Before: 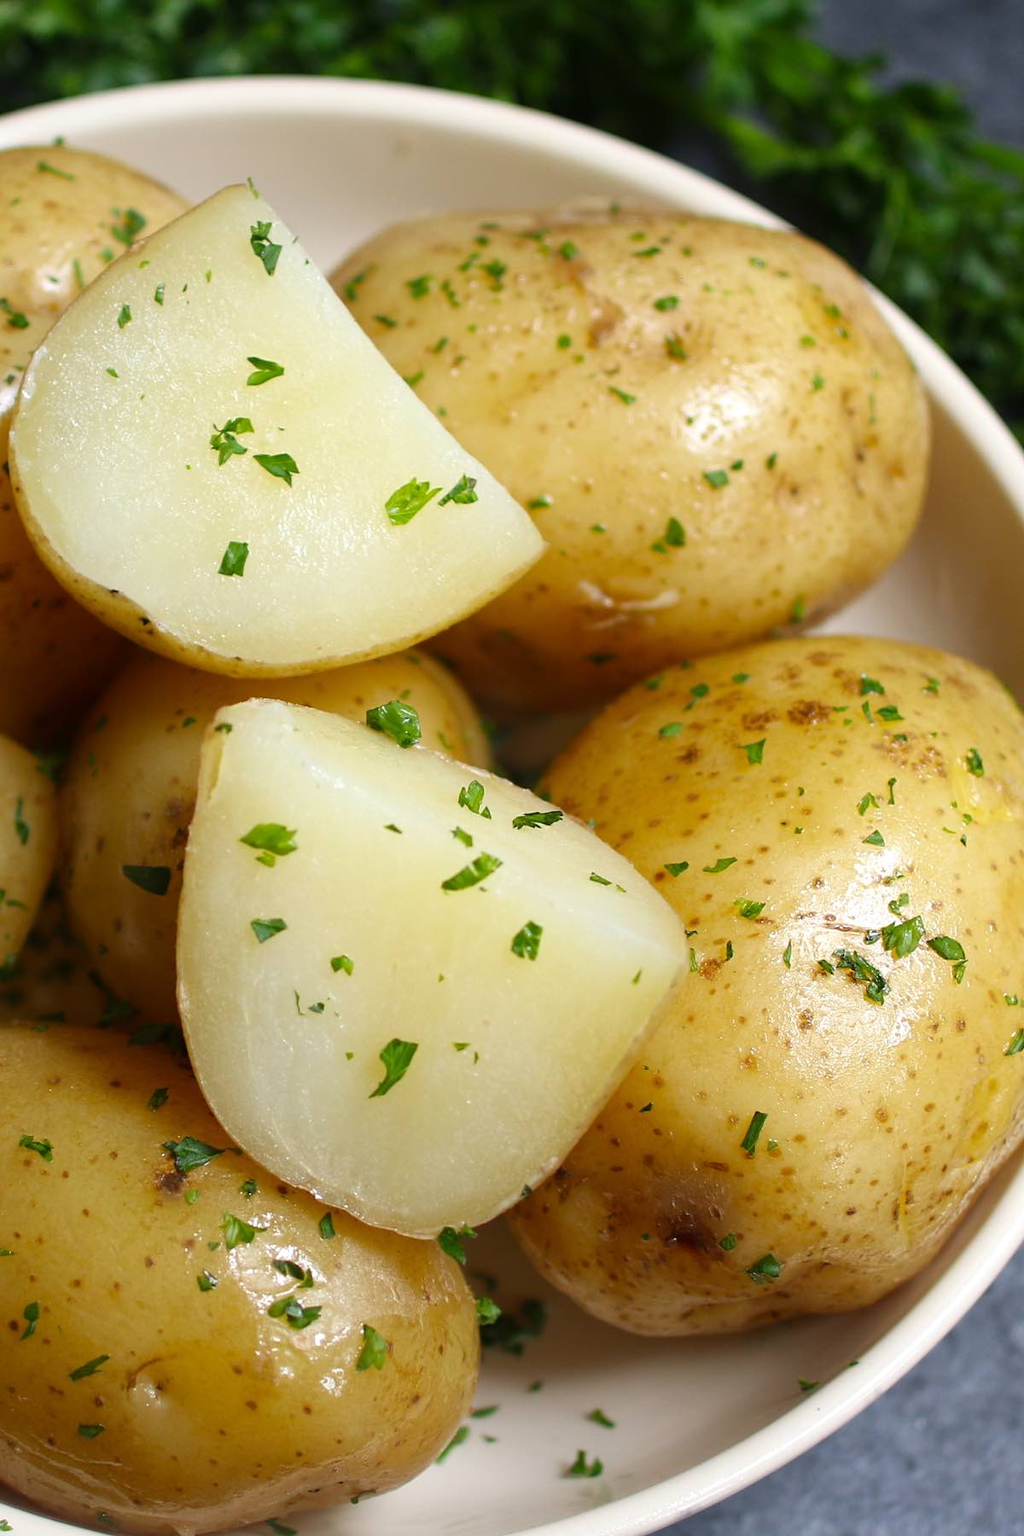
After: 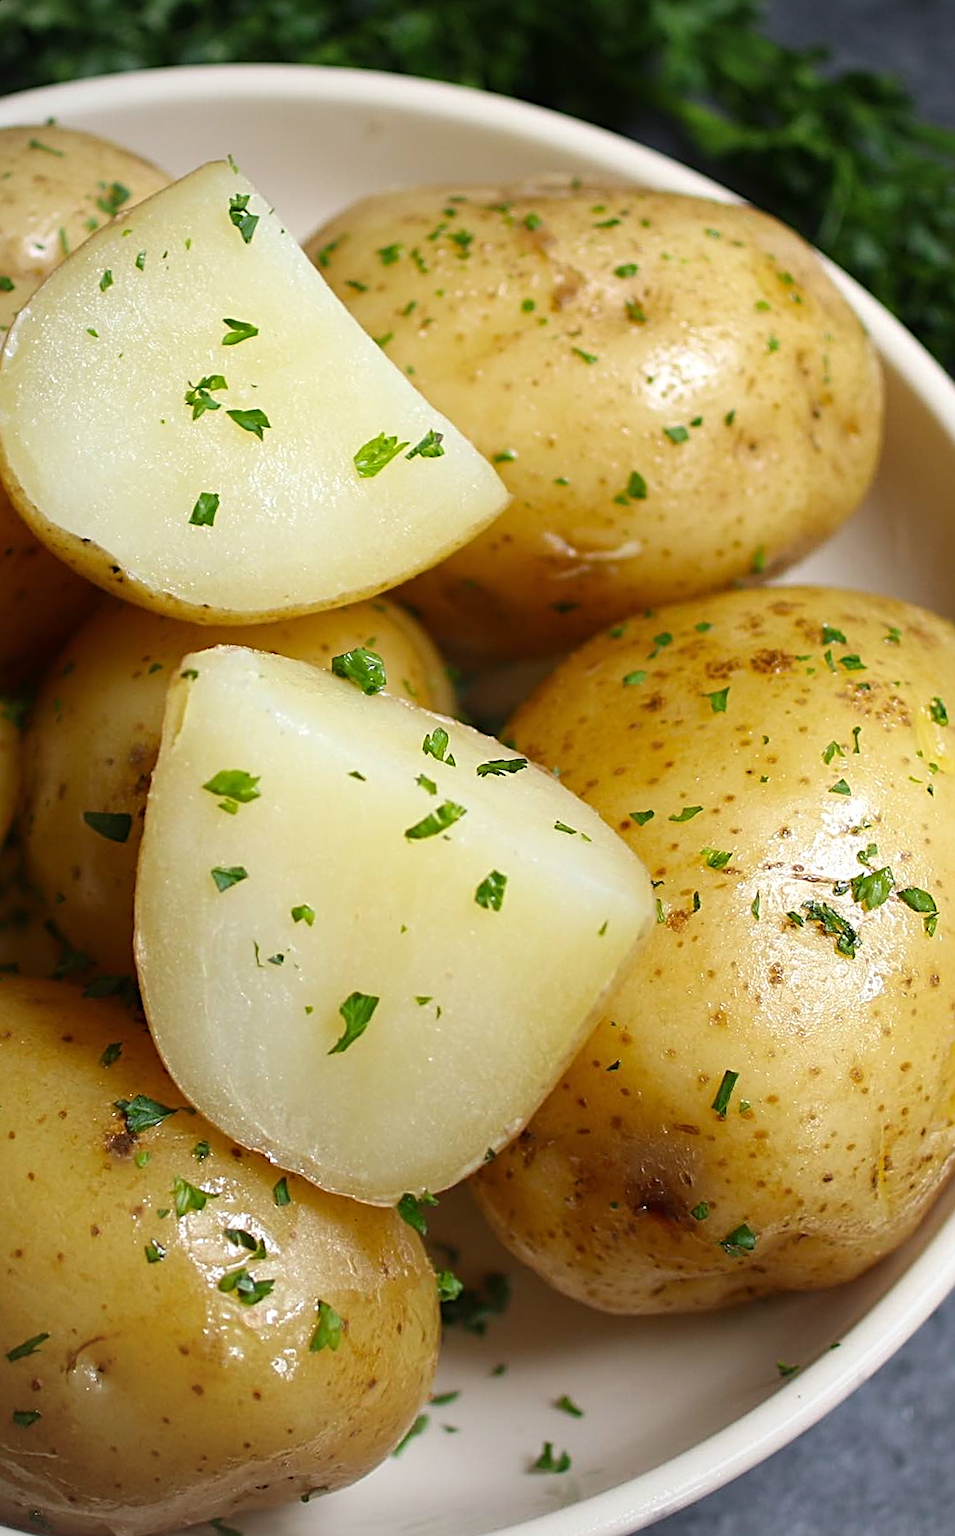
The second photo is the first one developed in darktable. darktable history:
vignetting: fall-off radius 60.92%
rotate and perspective: rotation 0.215°, lens shift (vertical) -0.139, crop left 0.069, crop right 0.939, crop top 0.002, crop bottom 0.996
sharpen: radius 3.119
